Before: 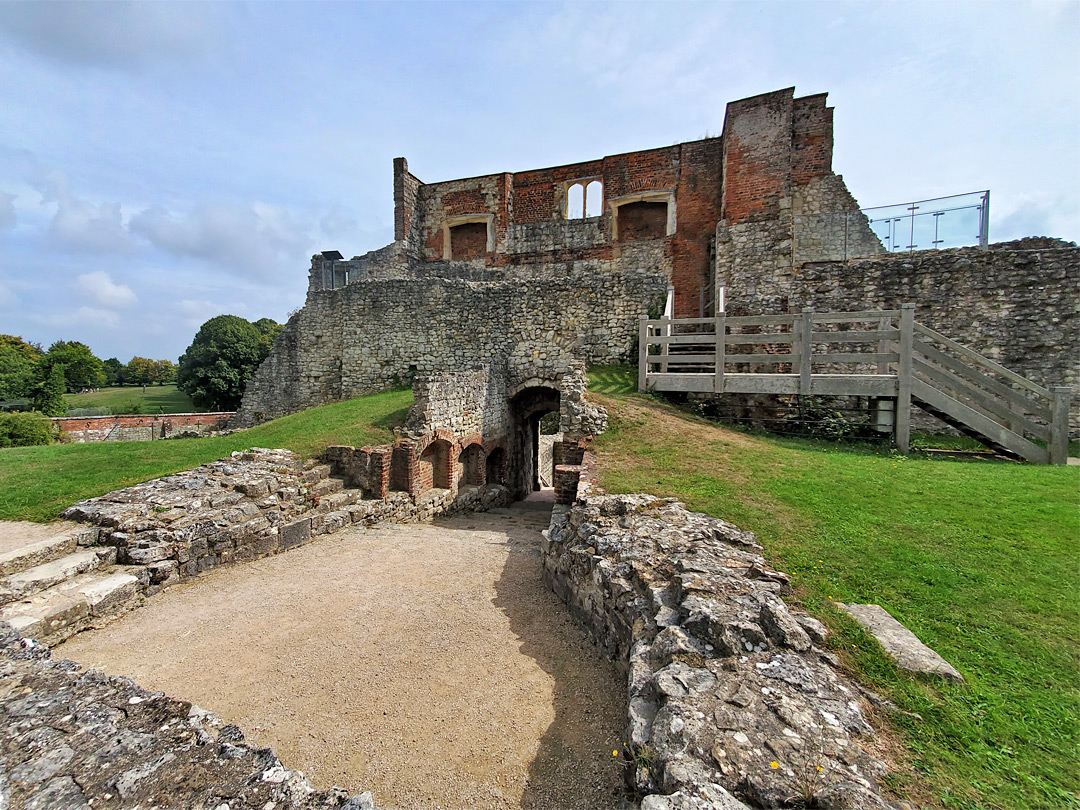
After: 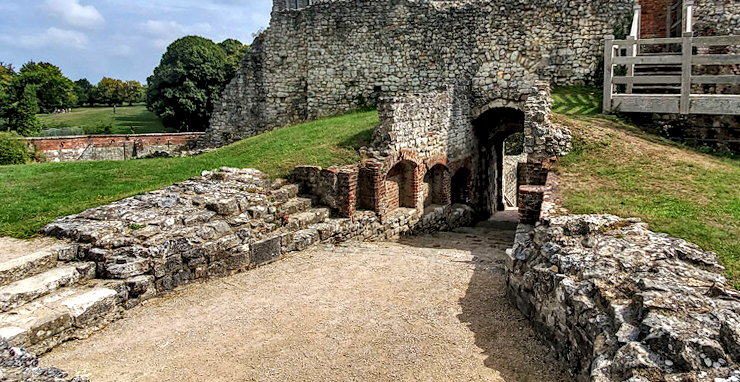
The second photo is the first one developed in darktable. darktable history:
rotate and perspective: rotation 0.074°, lens shift (vertical) 0.096, lens shift (horizontal) -0.041, crop left 0.043, crop right 0.952, crop top 0.024, crop bottom 0.979
haze removal: compatibility mode true, adaptive false
crop: top 36.498%, right 27.964%, bottom 14.995%
local contrast: detail 160%
